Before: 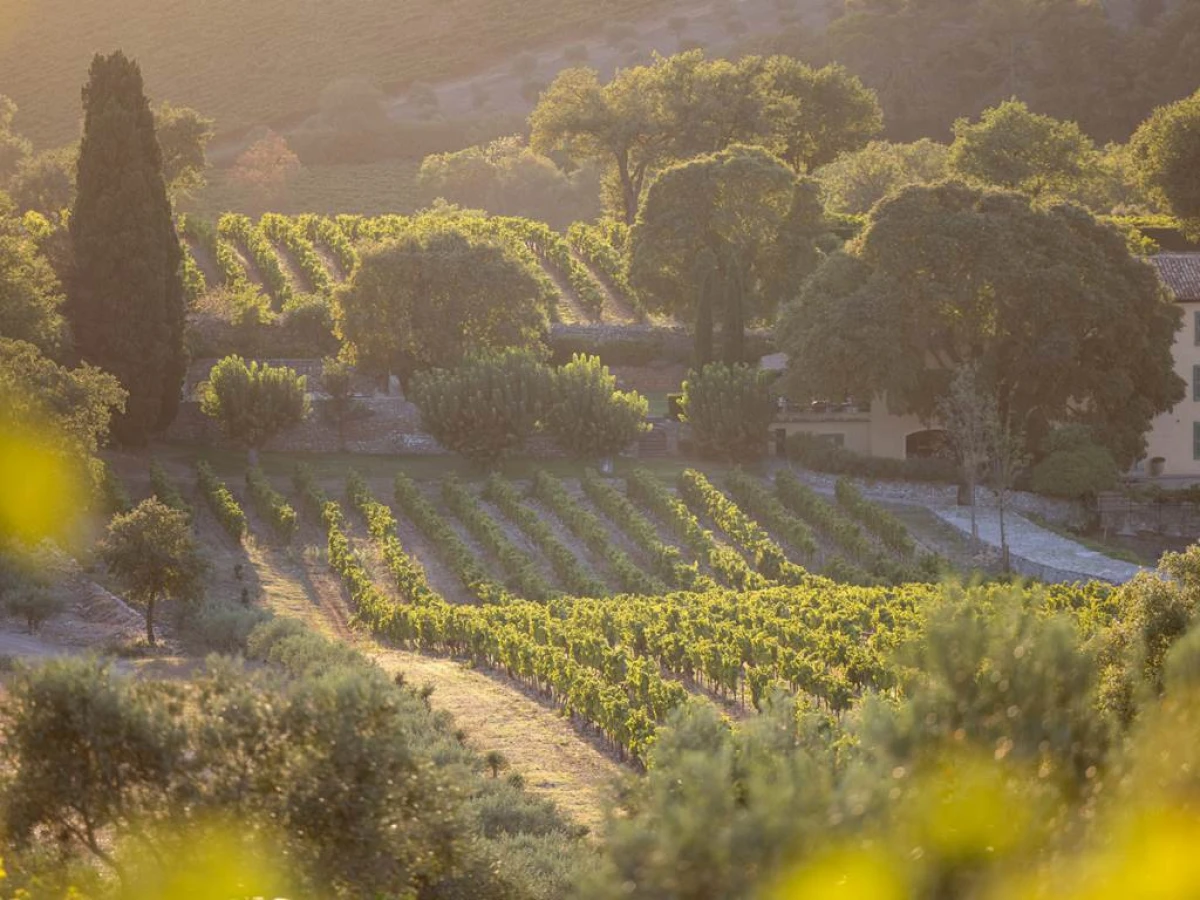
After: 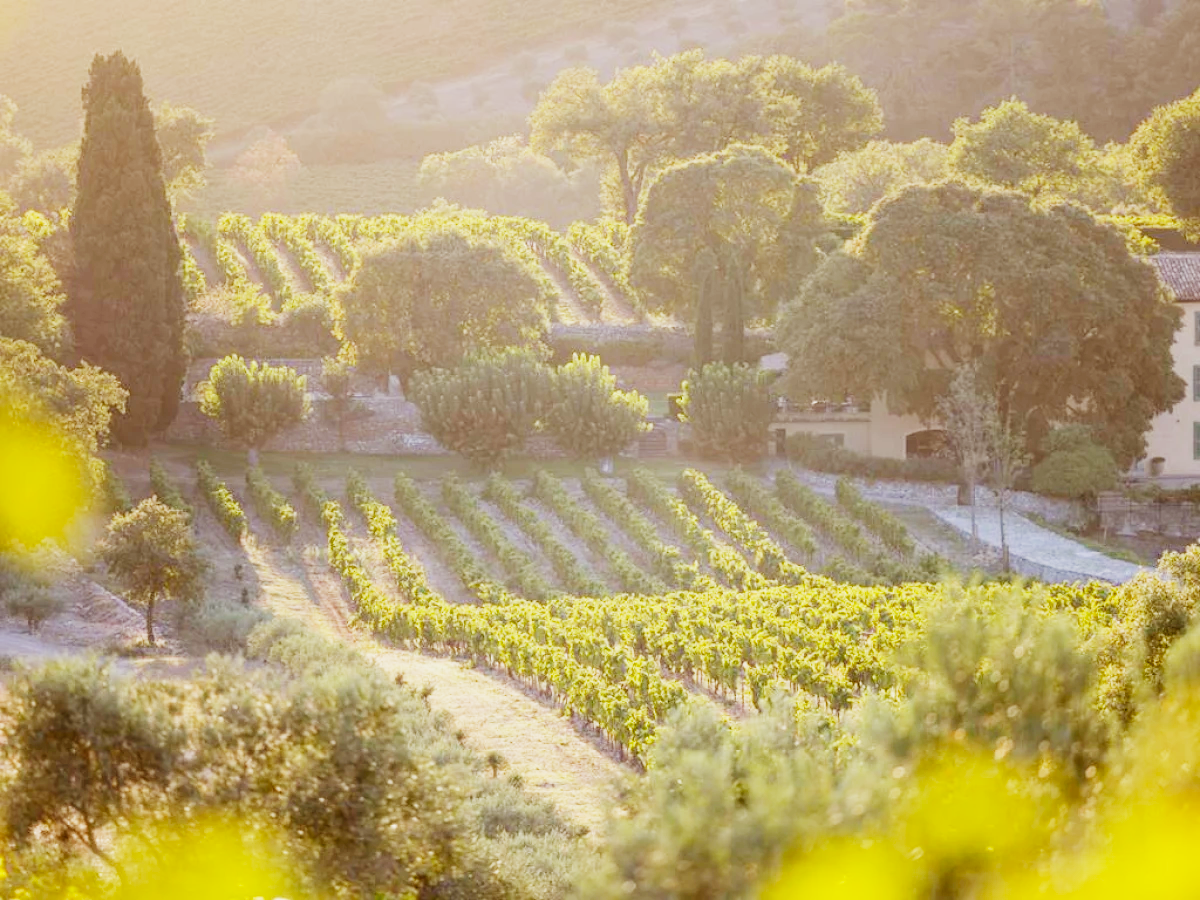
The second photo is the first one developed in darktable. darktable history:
exposure: black level correction 0.001, exposure 1.129 EV, compensate exposure bias true, compensate highlight preservation false
sigmoid: skew -0.2, preserve hue 0%, red attenuation 0.1, red rotation 0.035, green attenuation 0.1, green rotation -0.017, blue attenuation 0.15, blue rotation -0.052, base primaries Rec2020
color balance: contrast 6.48%, output saturation 113.3%
